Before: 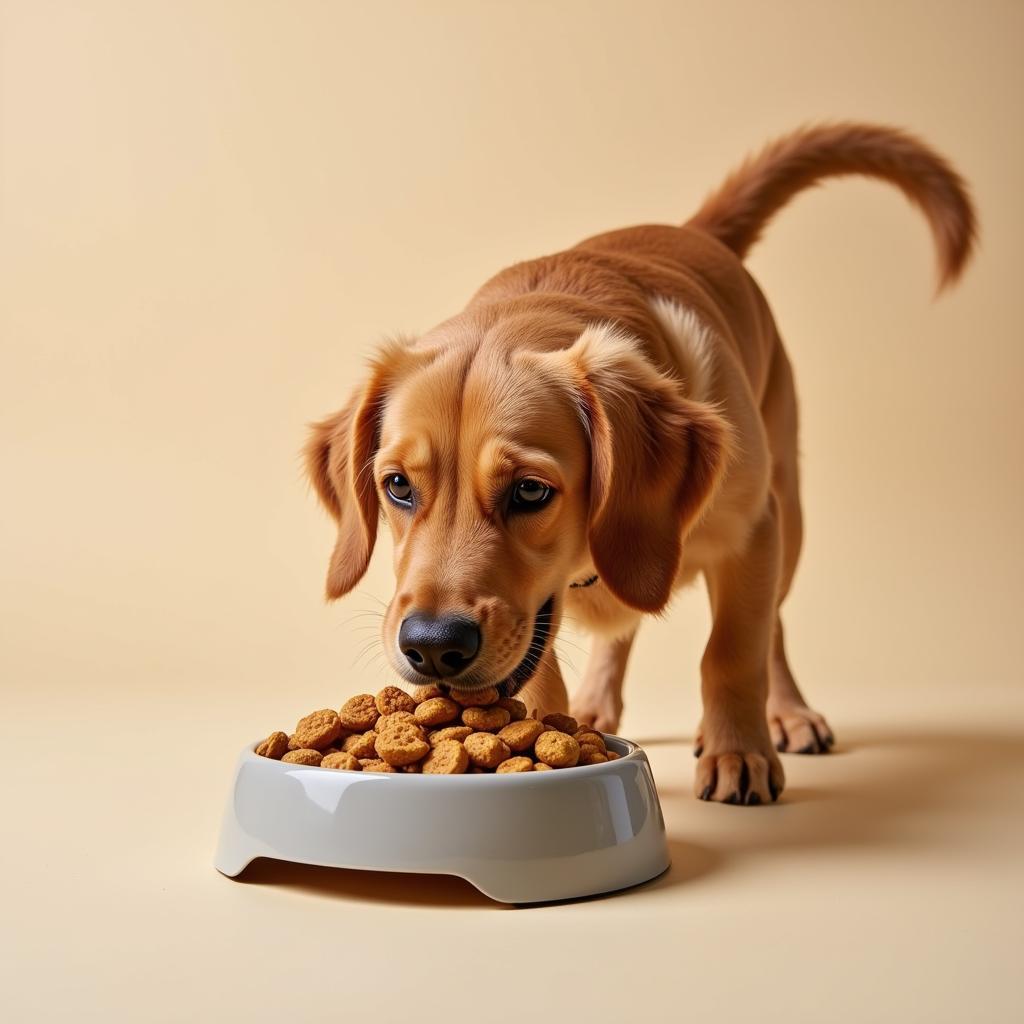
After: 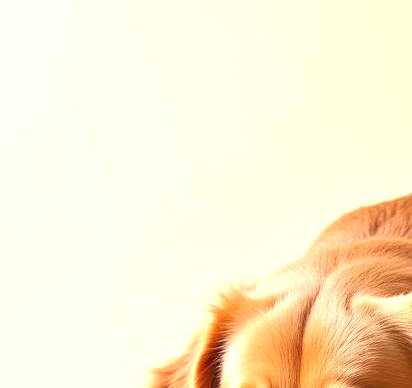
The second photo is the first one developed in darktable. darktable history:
exposure: exposure 1 EV, compensate exposure bias true, compensate highlight preservation false
crop: left 15.634%, top 5.426%, right 44.116%, bottom 56.619%
